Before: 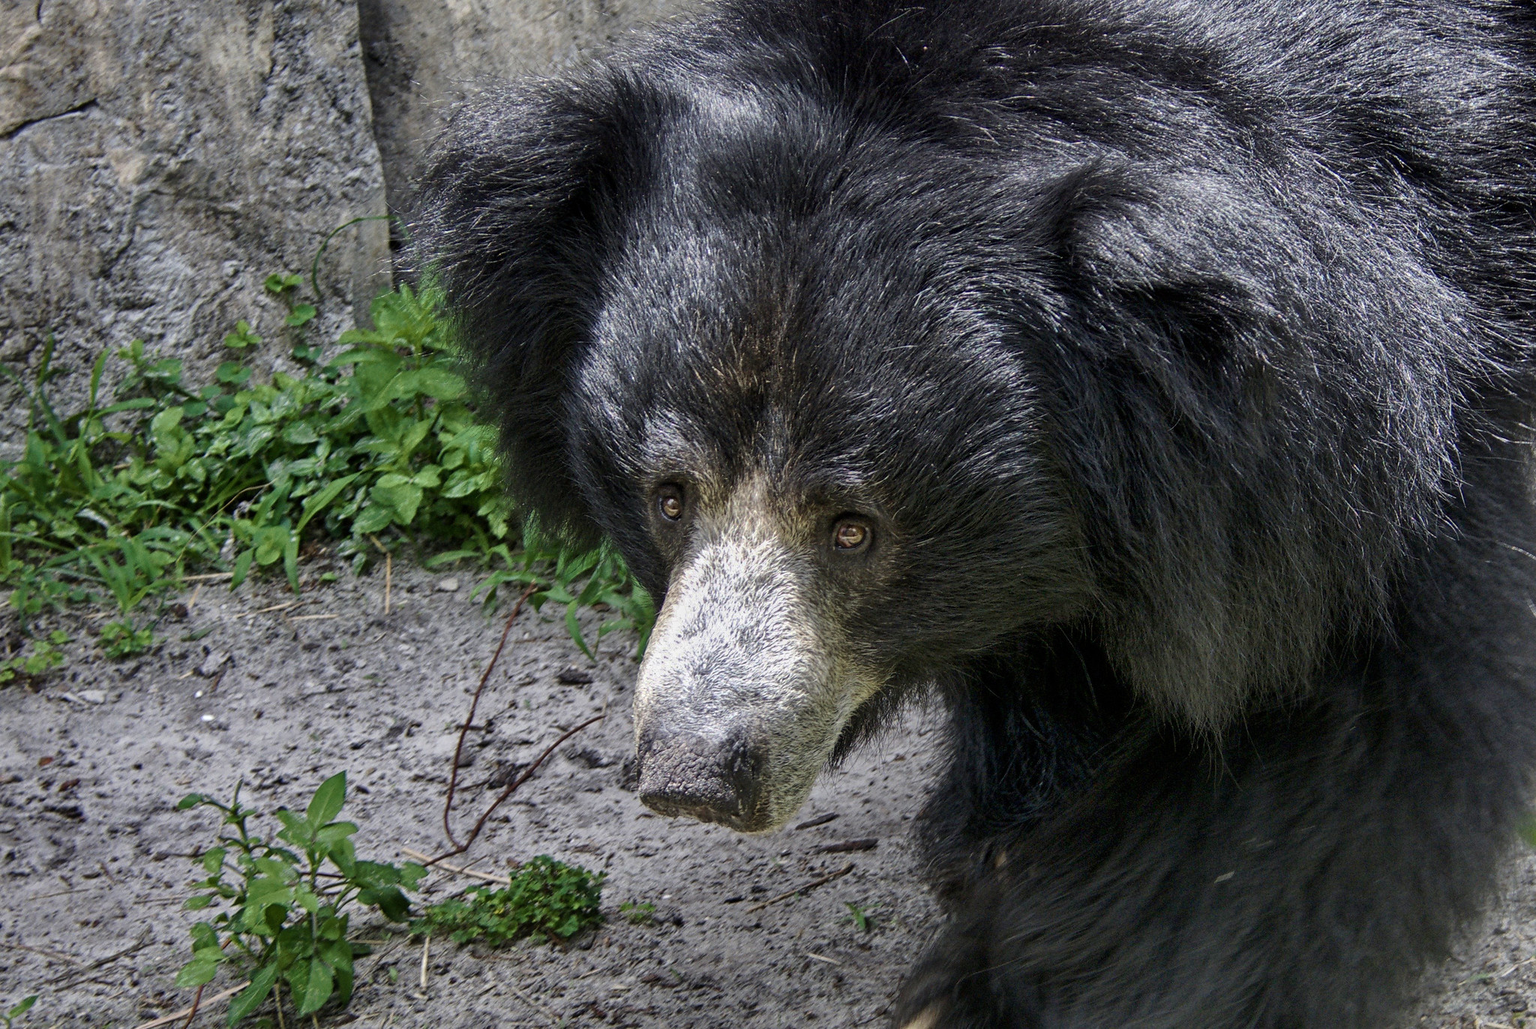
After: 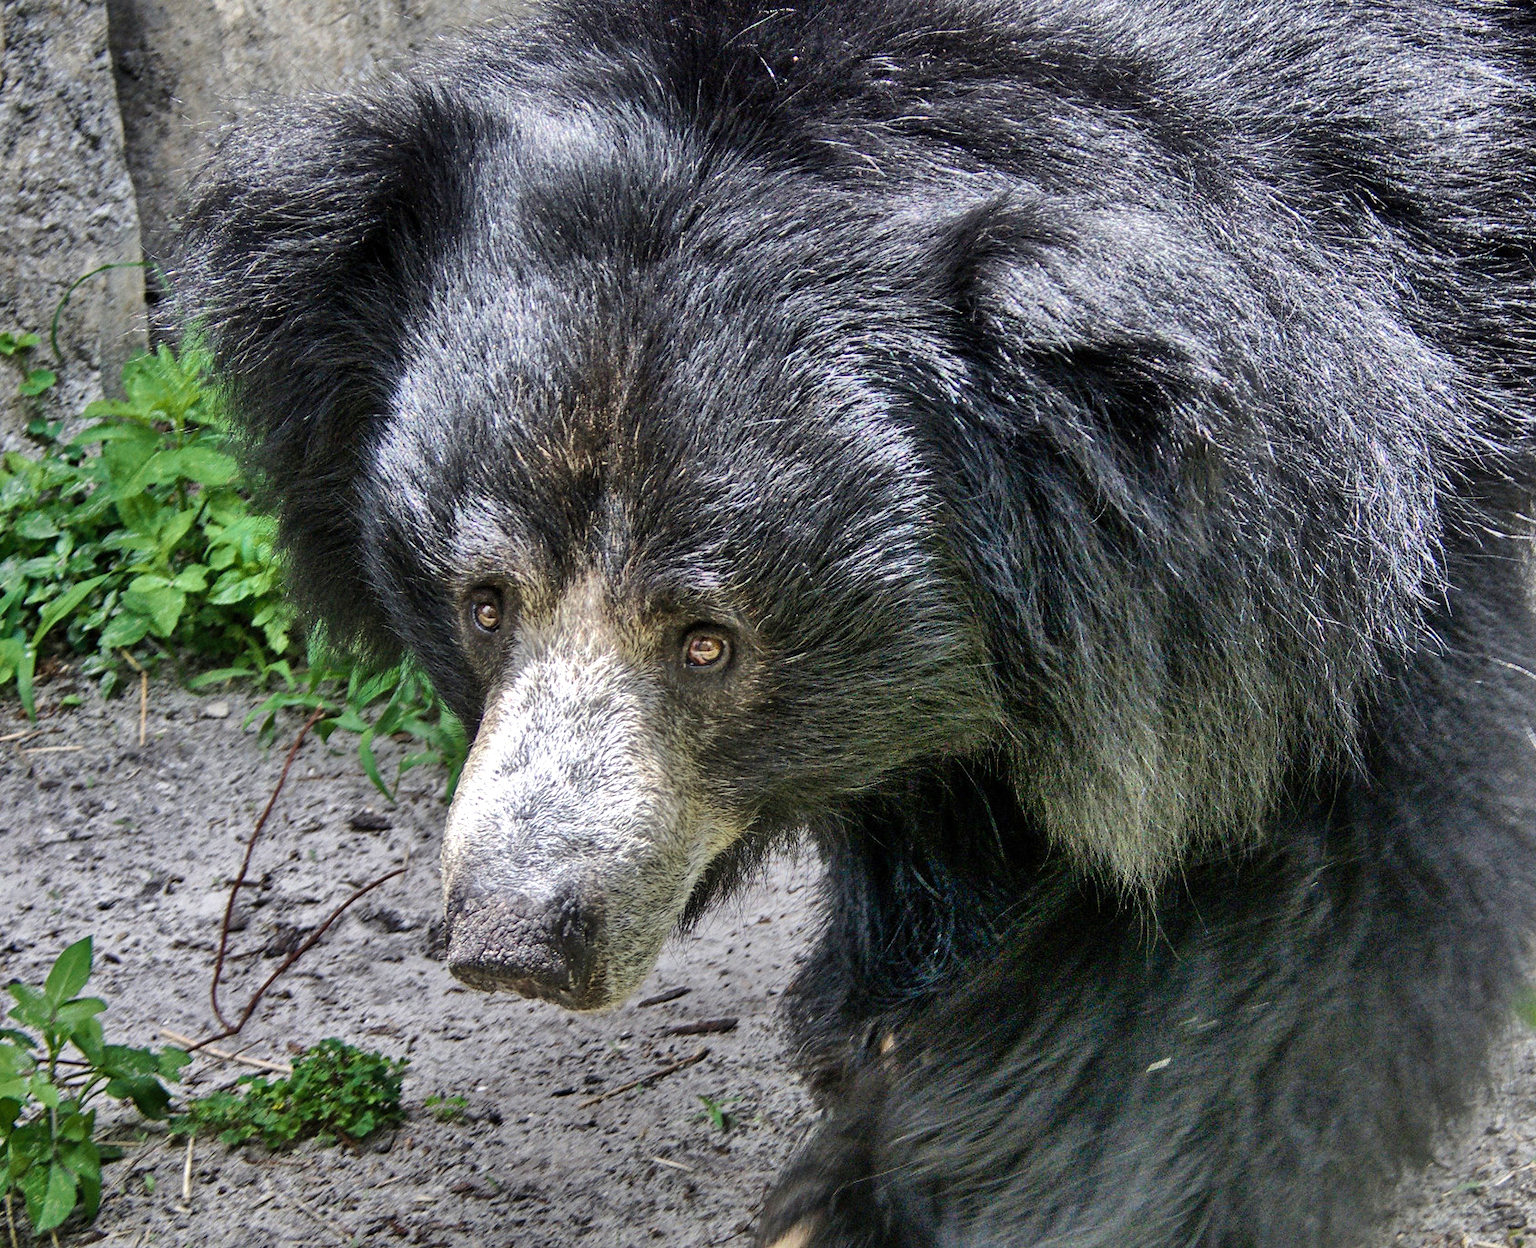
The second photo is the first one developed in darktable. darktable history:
shadows and highlights: radius 110.4, shadows 51.16, white point adjustment 9.01, highlights -4.85, soften with gaussian
crop: left 17.578%, bottom 0.049%
